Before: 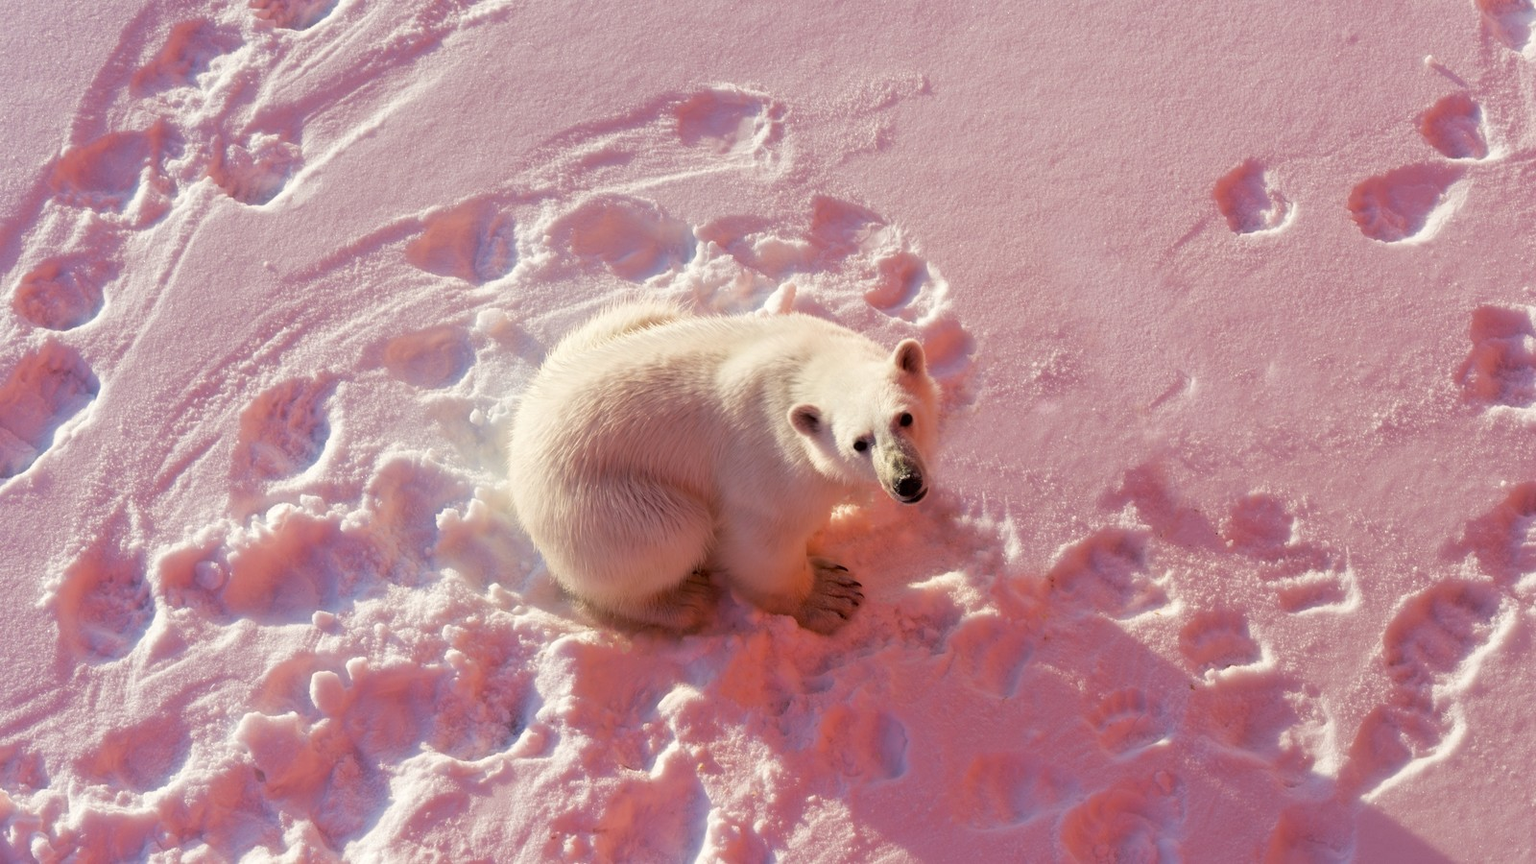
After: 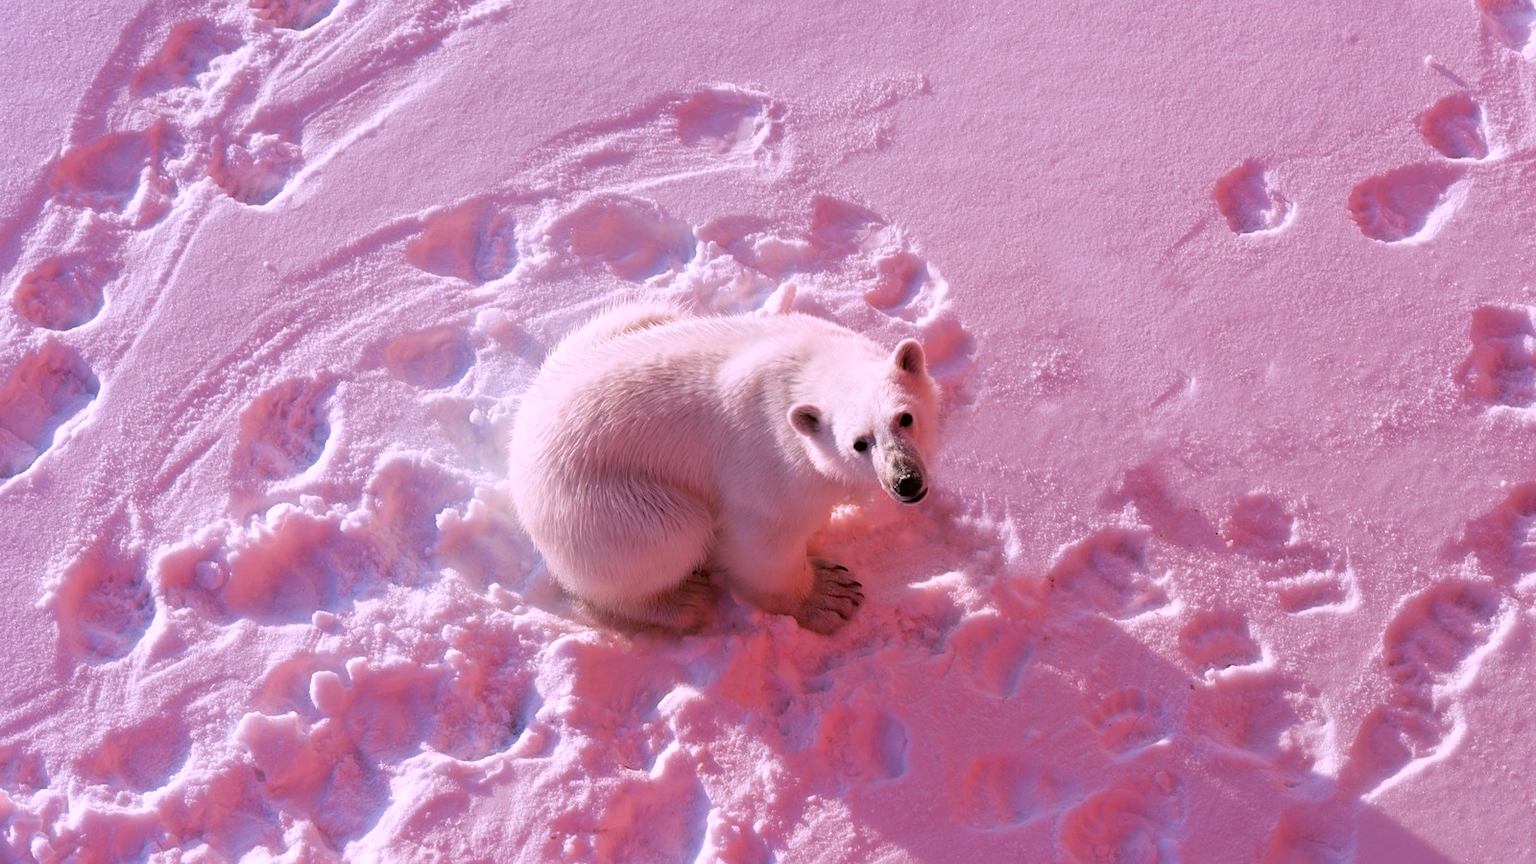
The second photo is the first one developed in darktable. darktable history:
color correction: highlights a* 15.23, highlights b* -24.46
sharpen: amount 0.208
